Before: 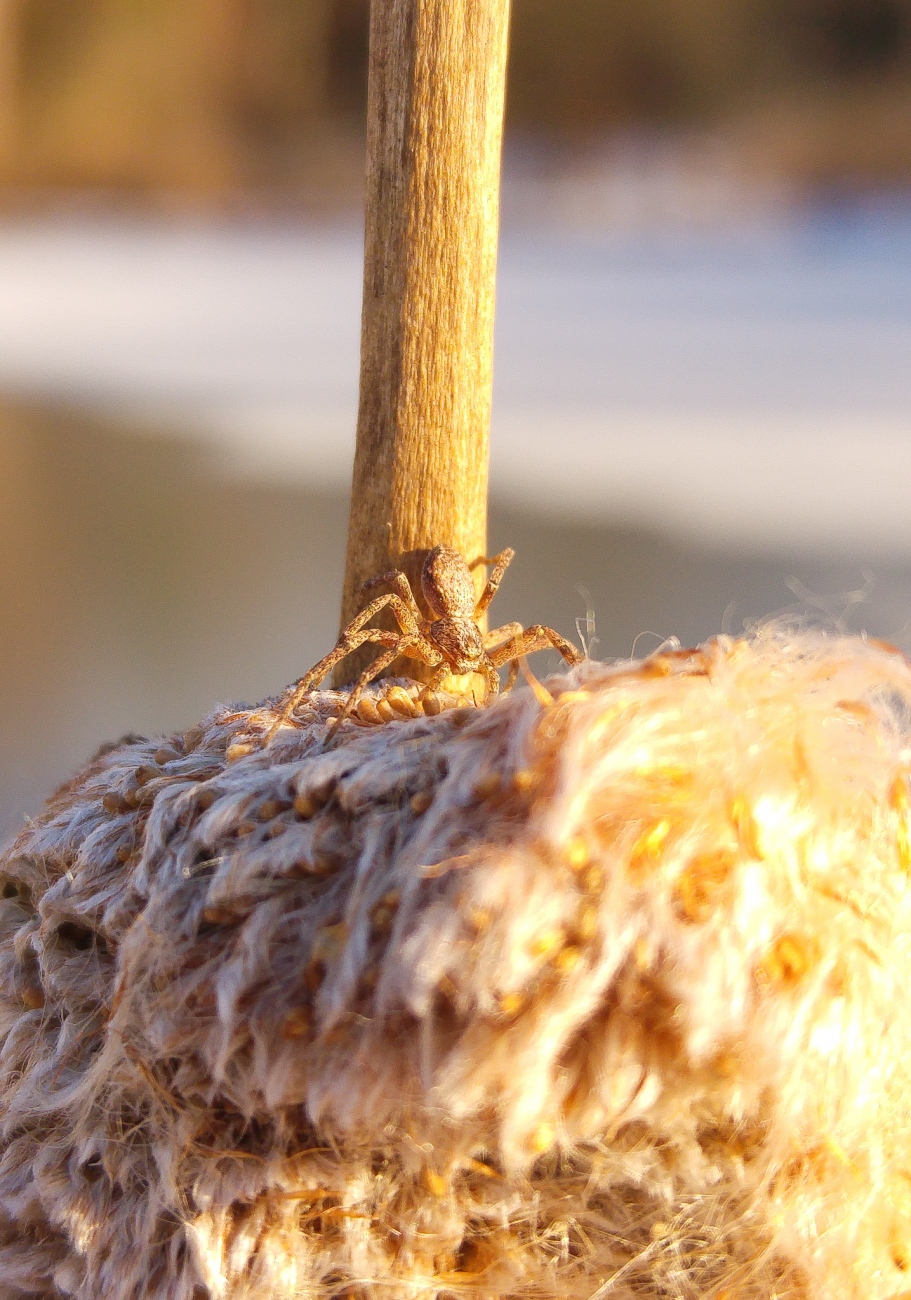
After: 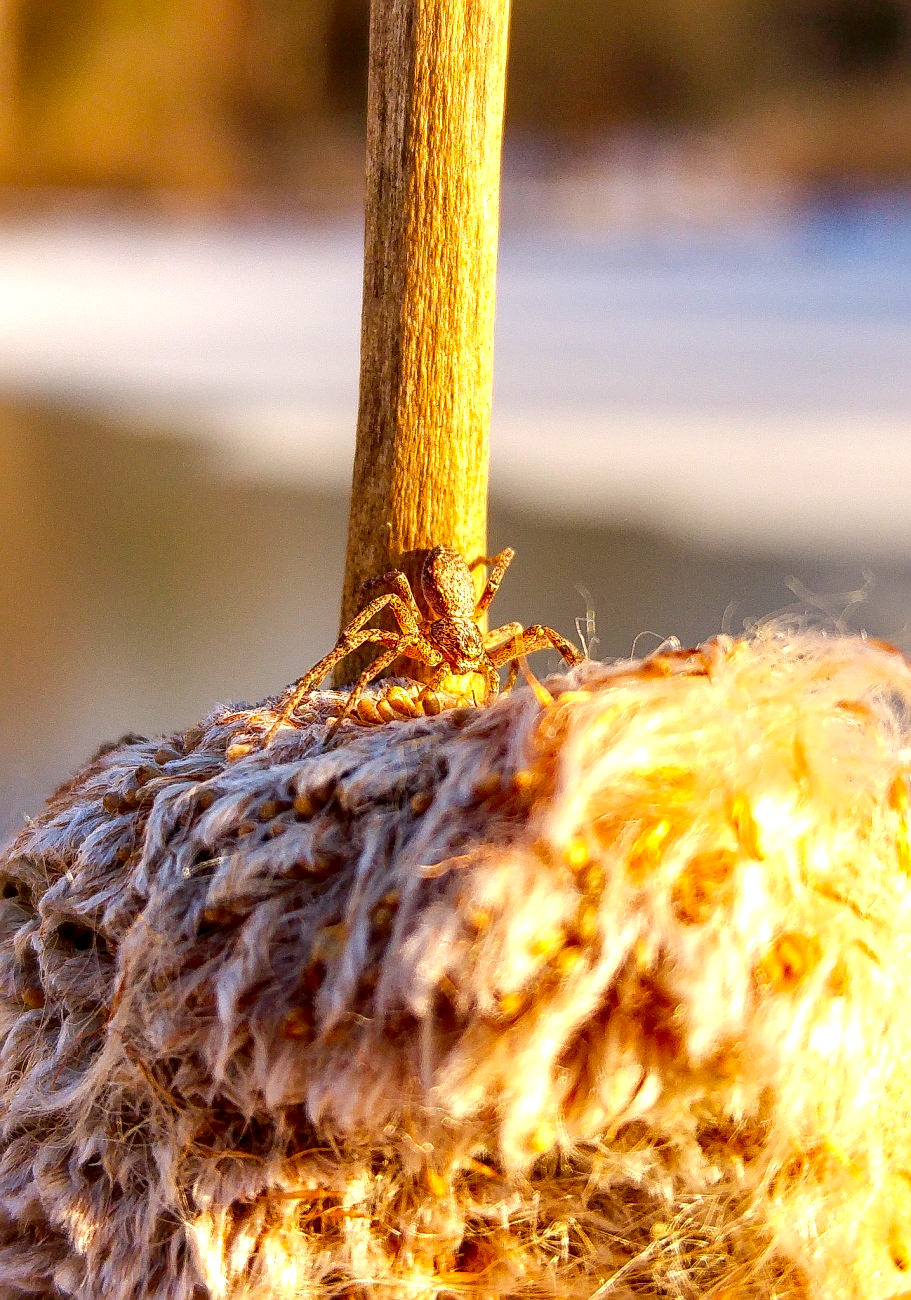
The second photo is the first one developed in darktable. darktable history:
sharpen: on, module defaults
tone equalizer: edges refinement/feathering 500, mask exposure compensation -1.57 EV, preserve details no
local contrast: highlights 60%, shadows 59%, detail 160%
contrast brightness saturation: saturation 0.482
